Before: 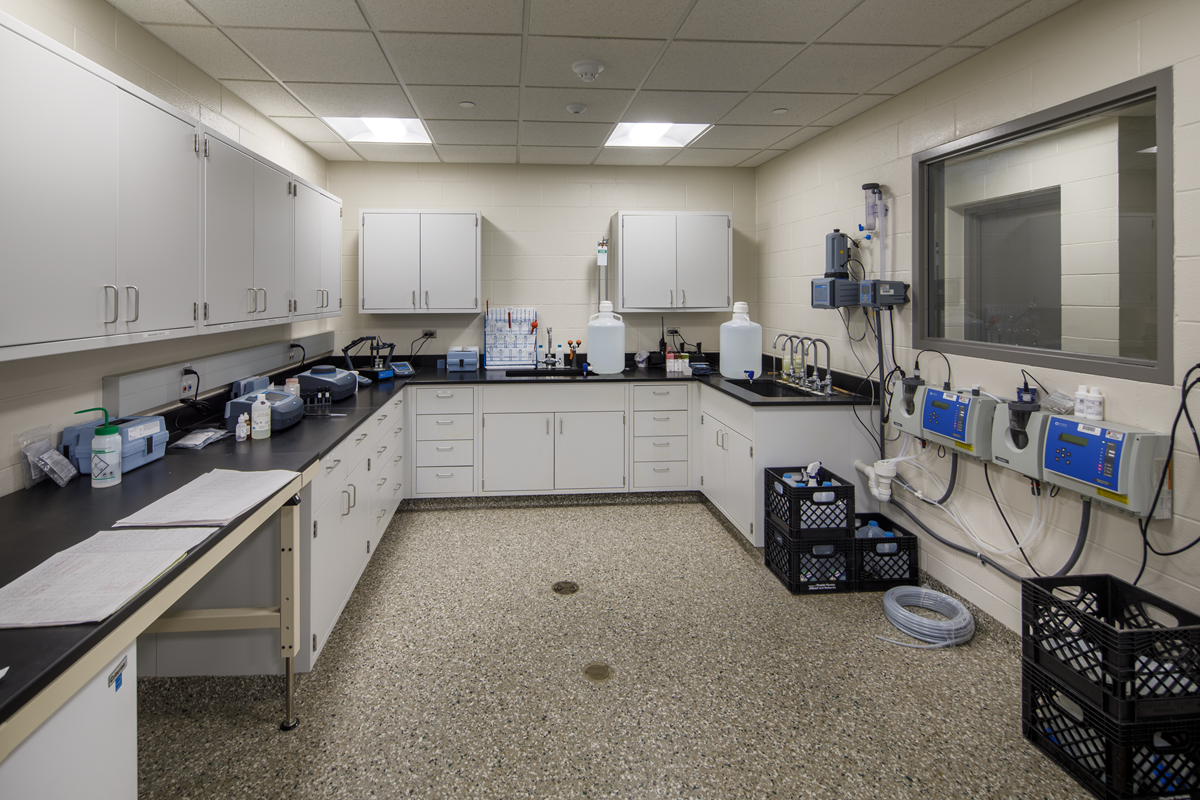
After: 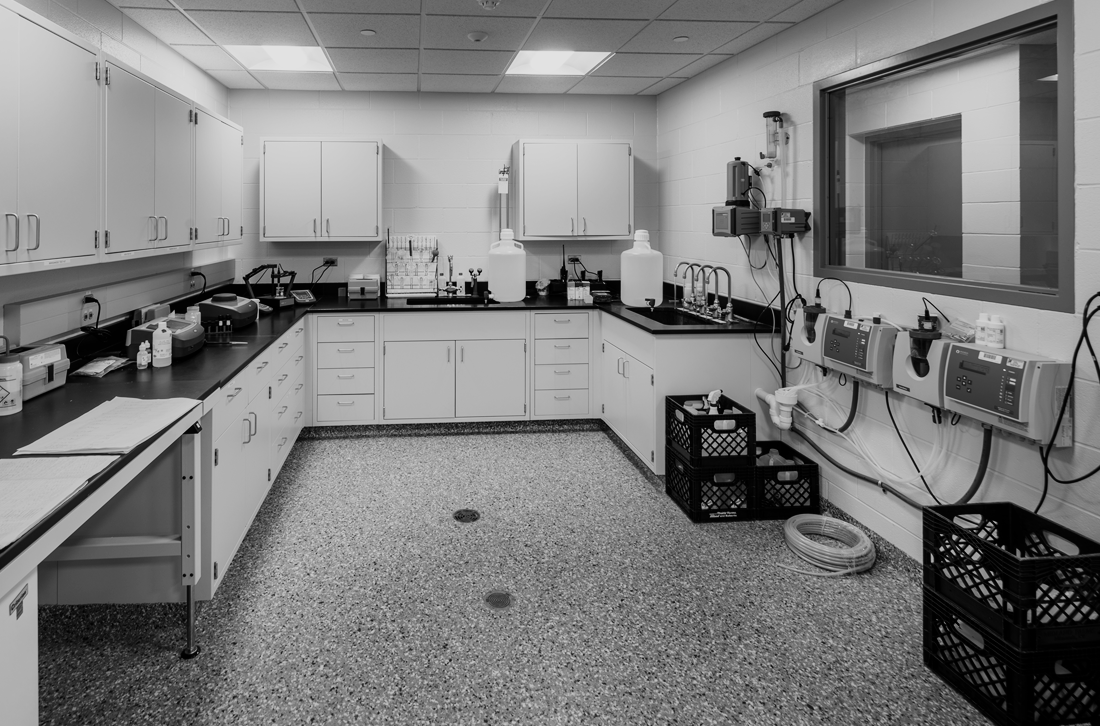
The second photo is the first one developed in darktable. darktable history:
crop and rotate: left 8.262%, top 9.226%
filmic rgb: black relative exposure -7.5 EV, white relative exposure 5 EV, hardness 3.31, contrast 1.3, contrast in shadows safe
color zones: curves: ch1 [(0, -0.014) (0.143, -0.013) (0.286, -0.013) (0.429, -0.016) (0.571, -0.019) (0.714, -0.015) (0.857, 0.002) (1, -0.014)]
